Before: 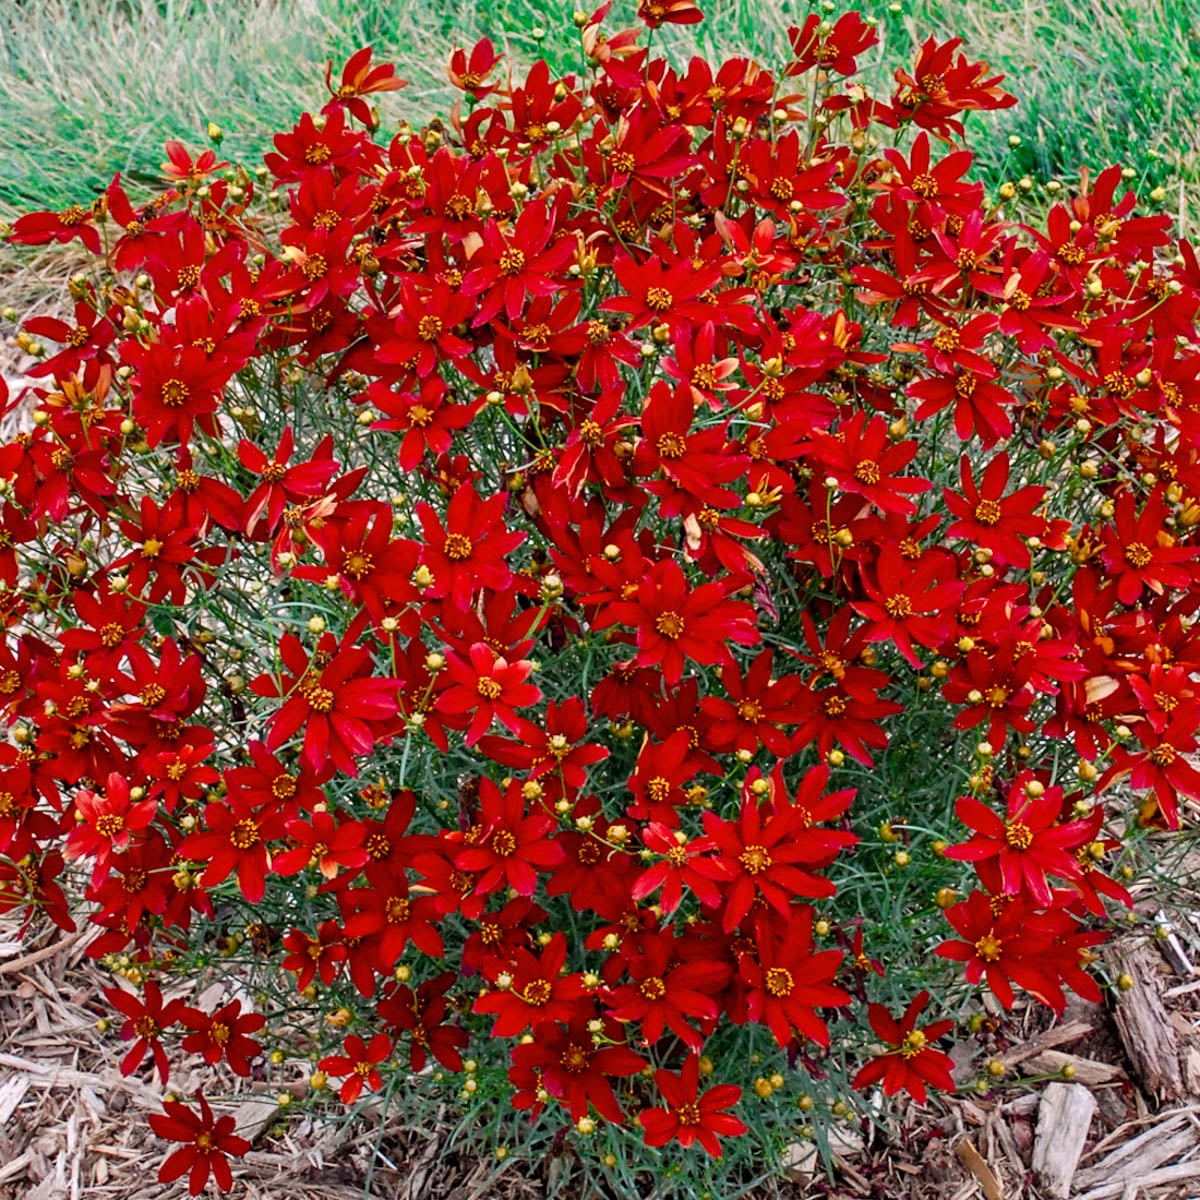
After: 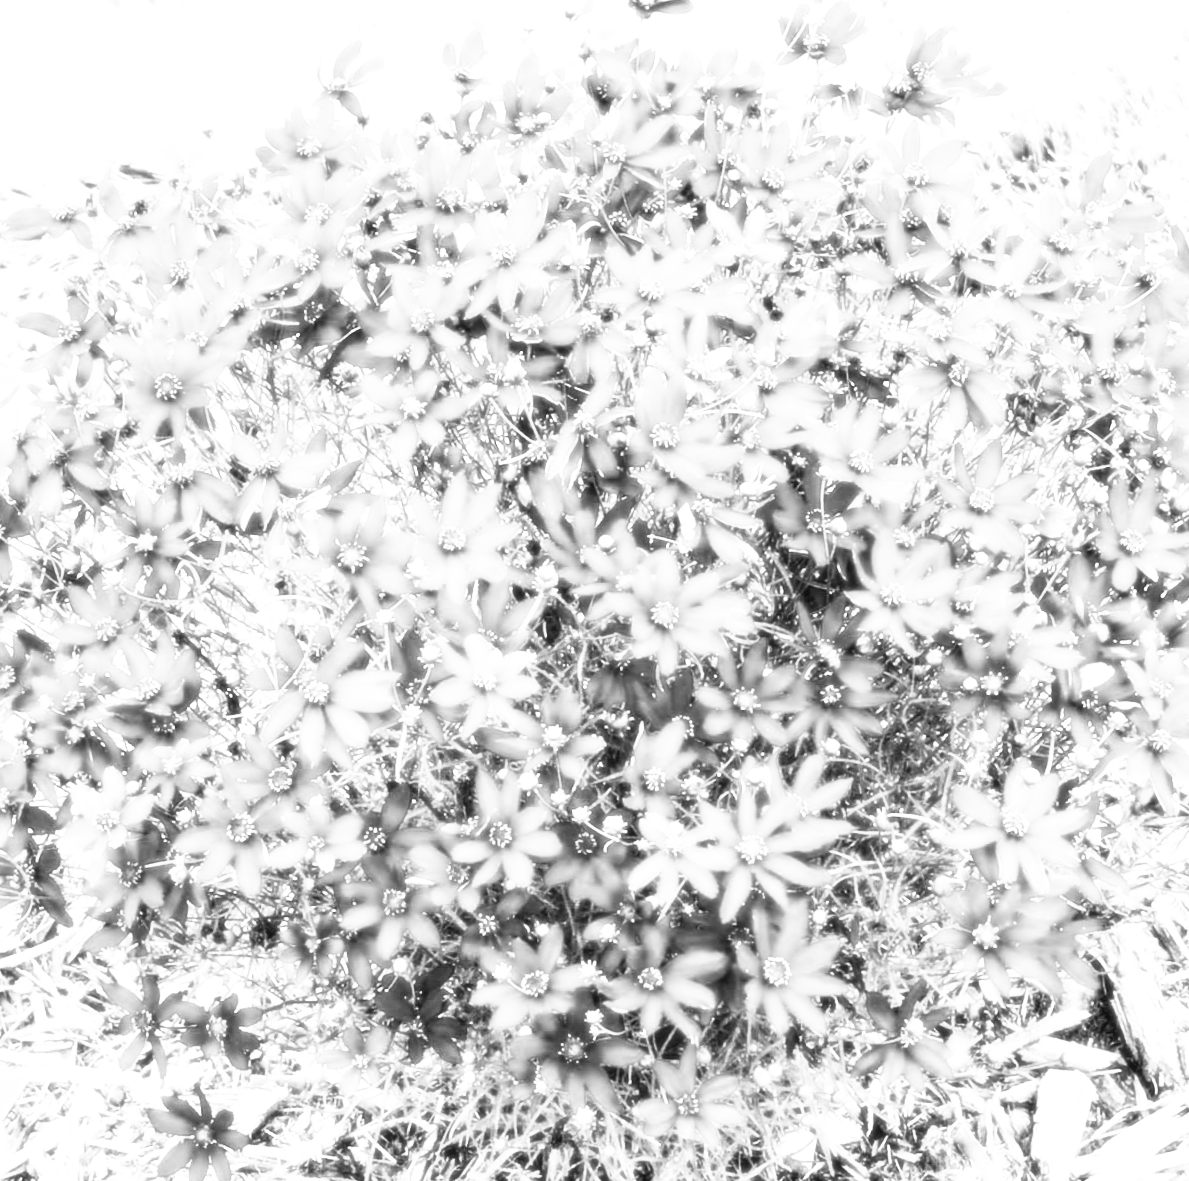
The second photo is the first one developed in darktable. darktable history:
bloom: size 0%, threshold 54.82%, strength 8.31%
exposure: black level correction 0, exposure 1.1 EV, compensate exposure bias true, compensate highlight preservation false
contrast brightness saturation: contrast 0.53, brightness 0.47, saturation -1
rotate and perspective: rotation -0.45°, automatic cropping original format, crop left 0.008, crop right 0.992, crop top 0.012, crop bottom 0.988
